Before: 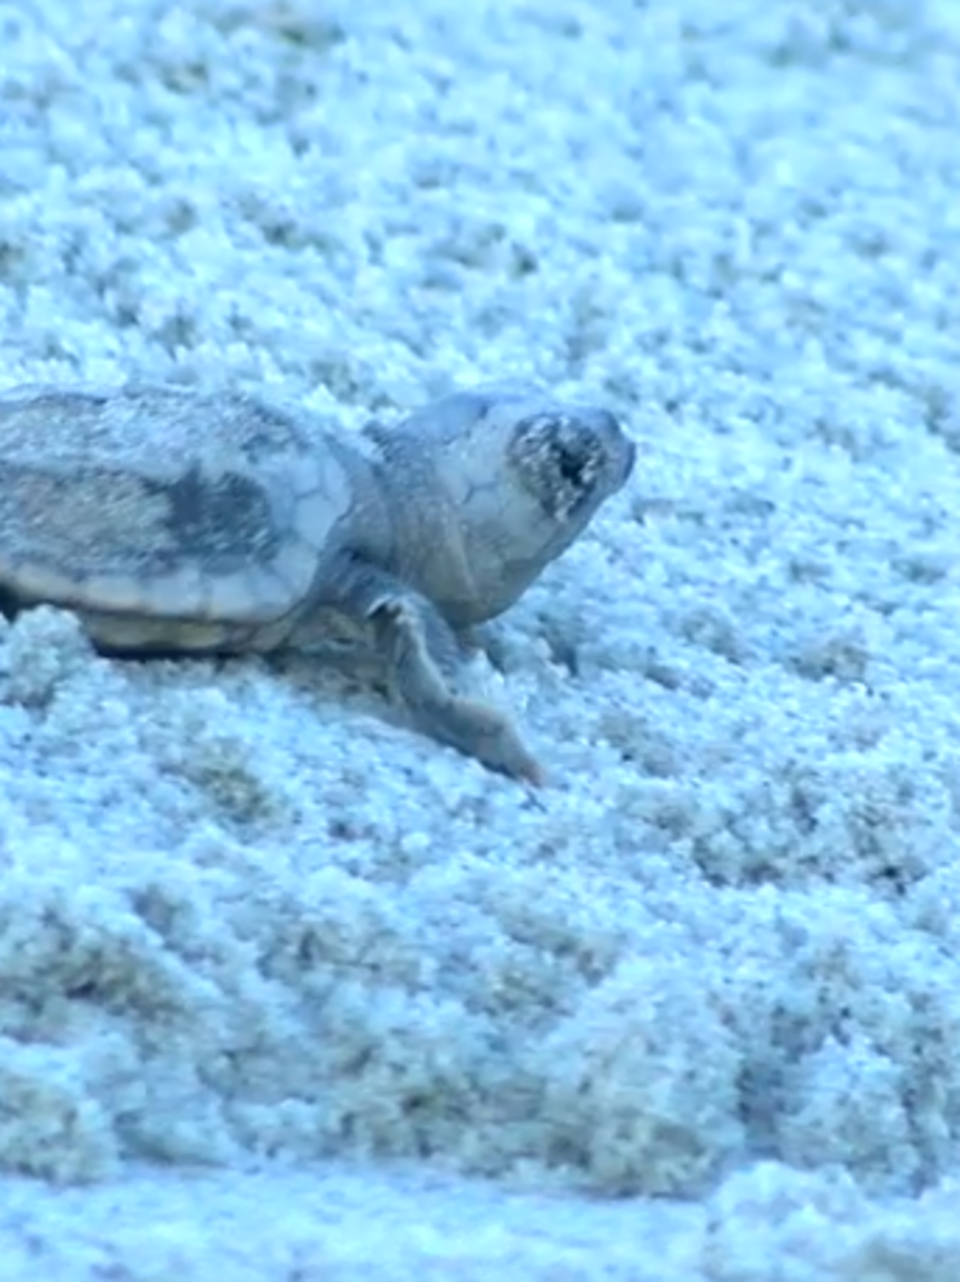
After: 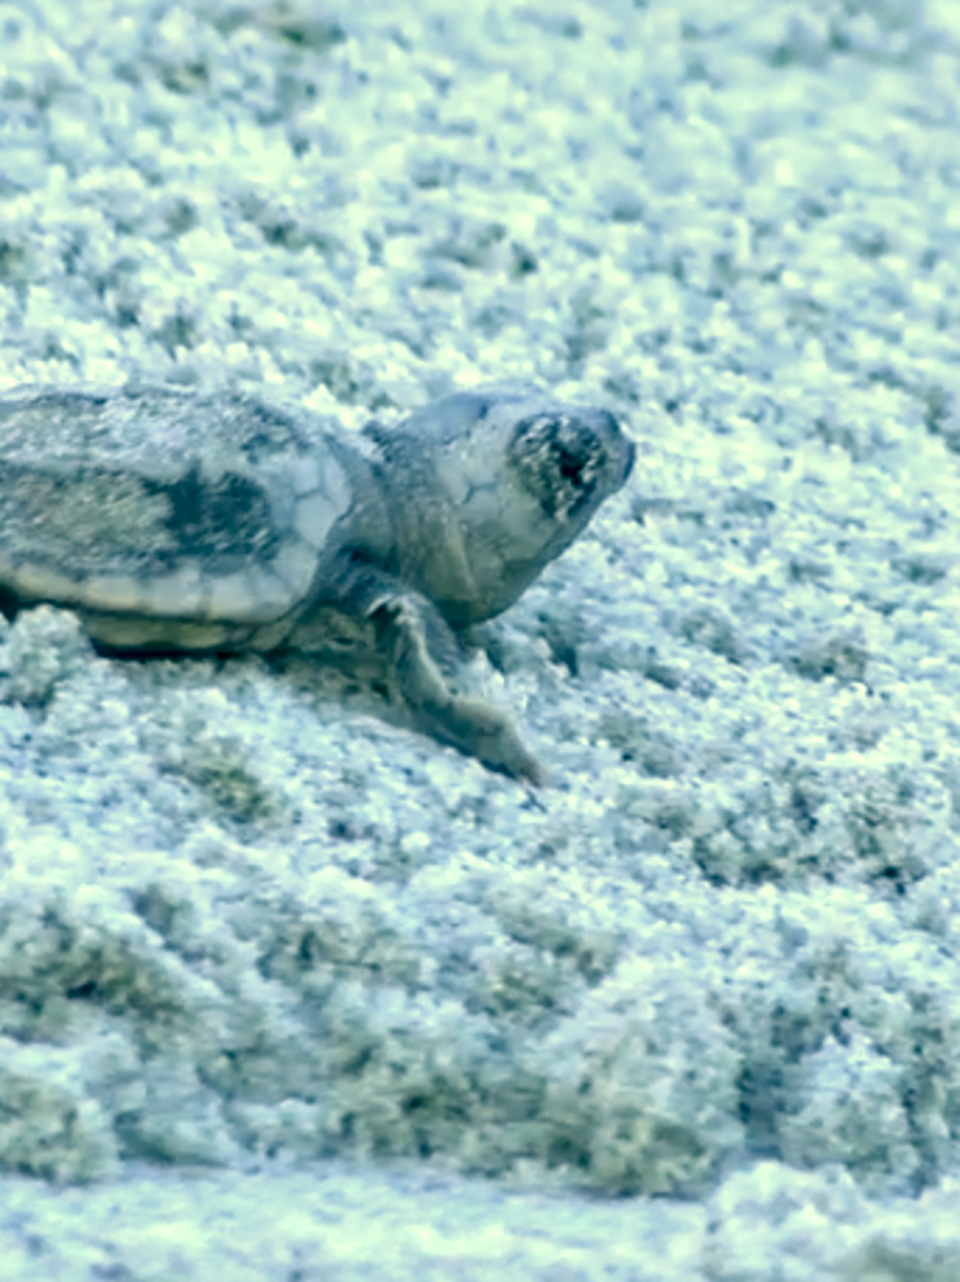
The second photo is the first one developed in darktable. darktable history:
color correction: highlights a* 4.88, highlights b* 24.08, shadows a* -15.6, shadows b* 4.05
local contrast: detail 150%
